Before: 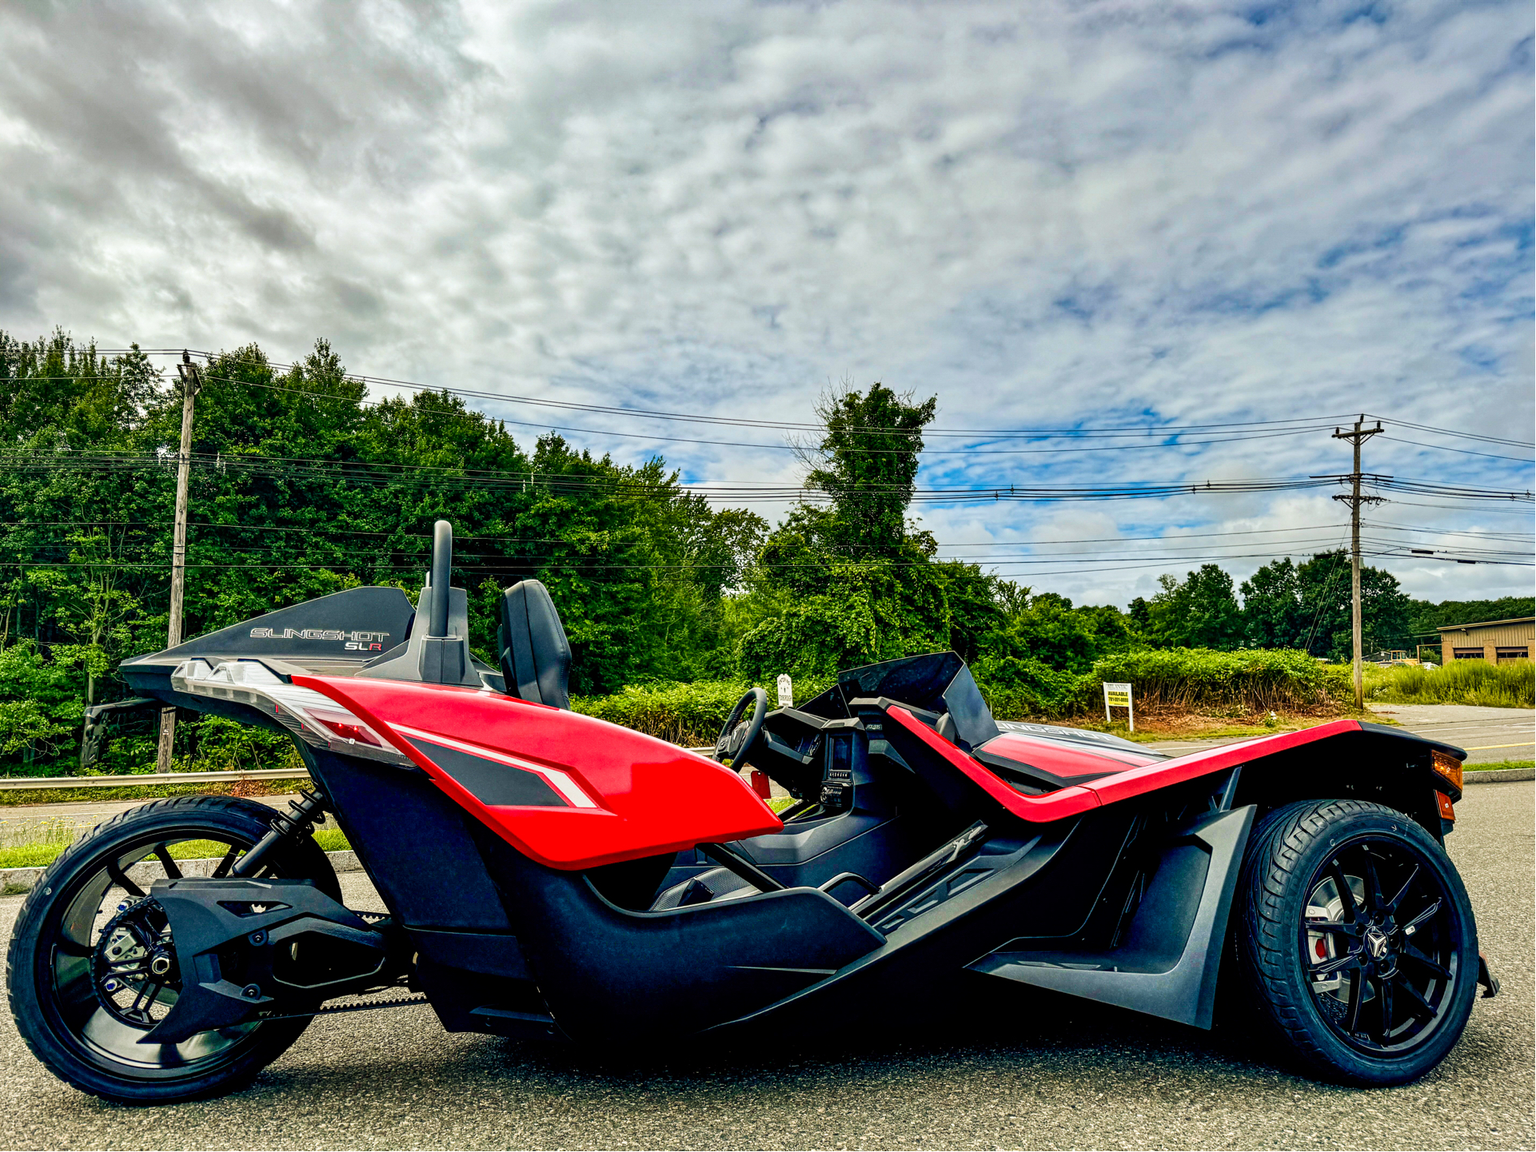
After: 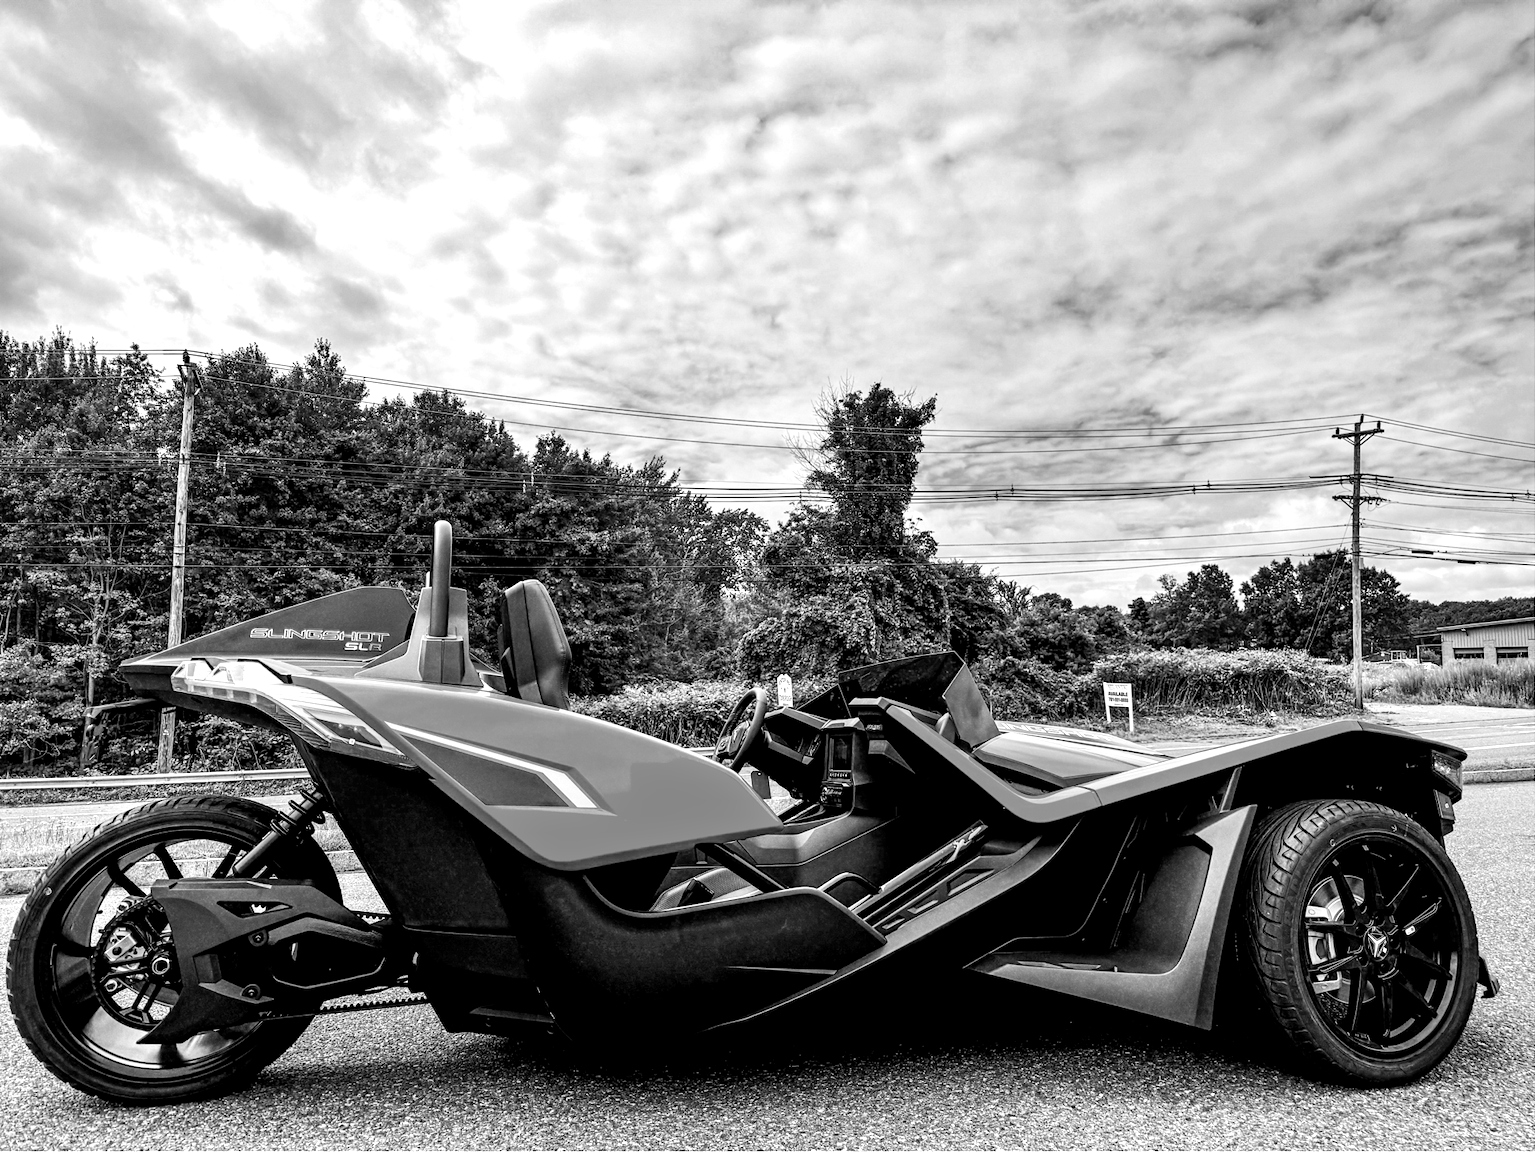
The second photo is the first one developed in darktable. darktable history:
exposure: black level correction 0.001, exposure 0.5 EV, compensate exposure bias true, compensate highlight preservation false
white balance: red 1.029, blue 0.92
monochrome: a -6.99, b 35.61, size 1.4
